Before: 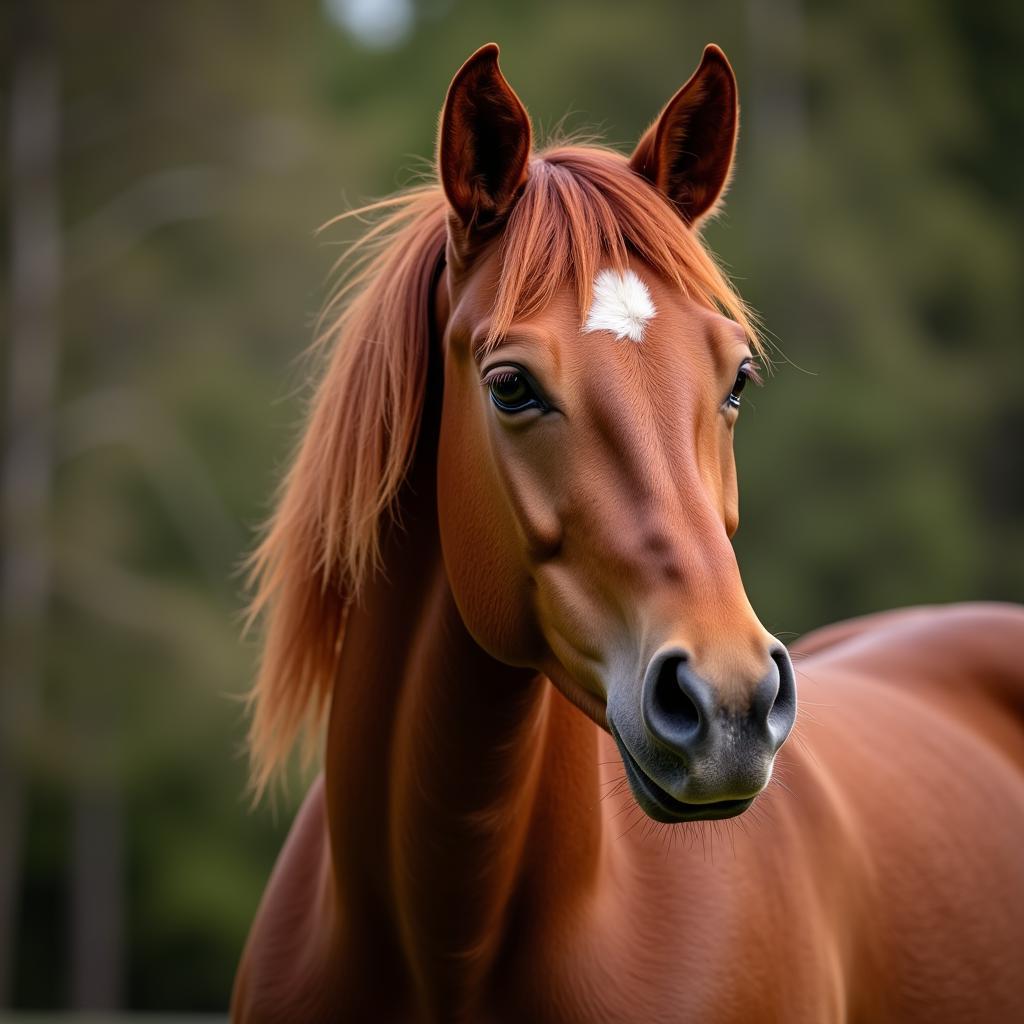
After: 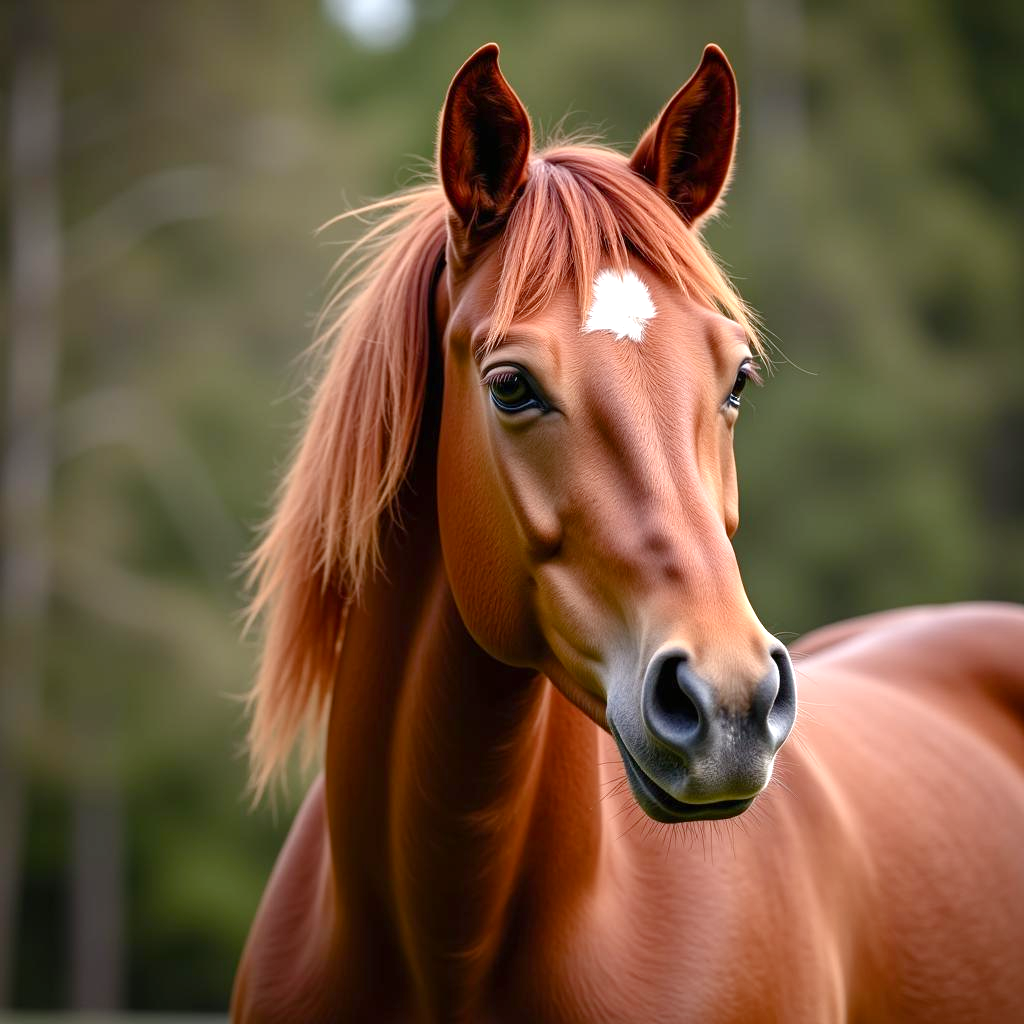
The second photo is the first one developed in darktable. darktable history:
color balance rgb: linear chroma grading › shadows -2.439%, linear chroma grading › highlights -14.428%, linear chroma grading › global chroma -9.743%, linear chroma grading › mid-tones -9.756%, perceptual saturation grading › global saturation 20%, perceptual saturation grading › highlights -24.923%, perceptual saturation grading › shadows 24.816%, global vibrance 5.989%
exposure: black level correction 0, exposure 0.698 EV, compensate highlight preservation false
